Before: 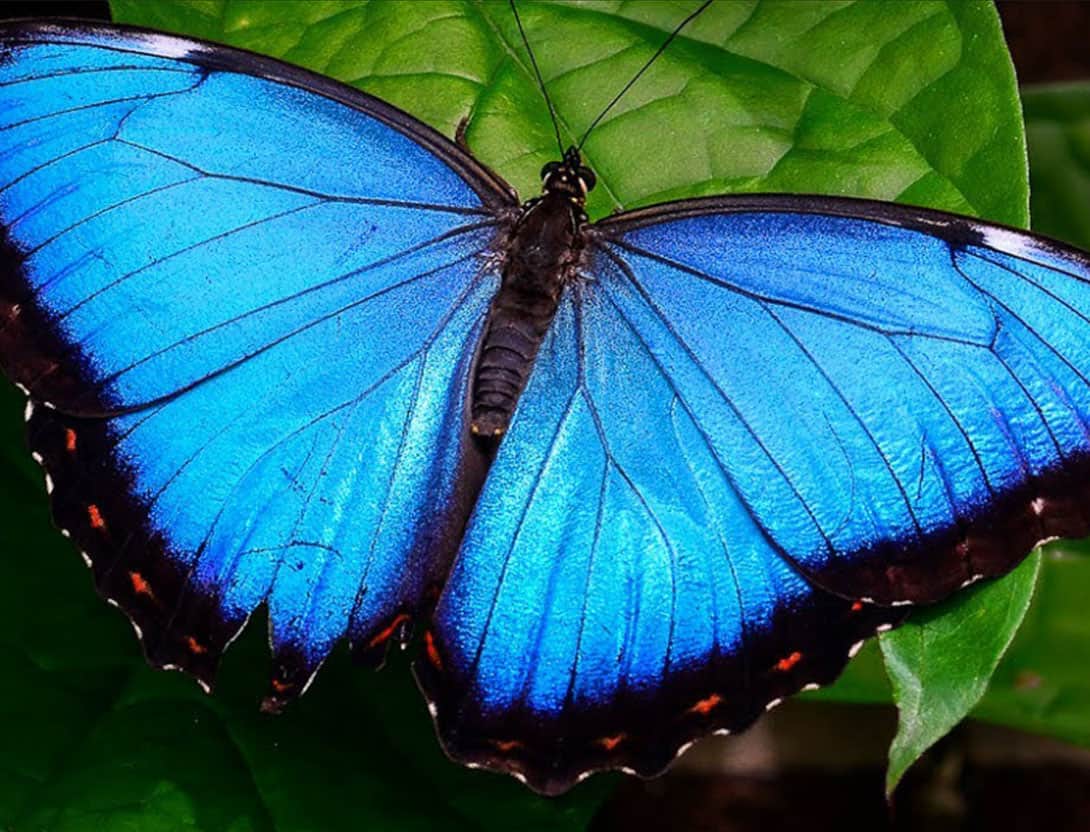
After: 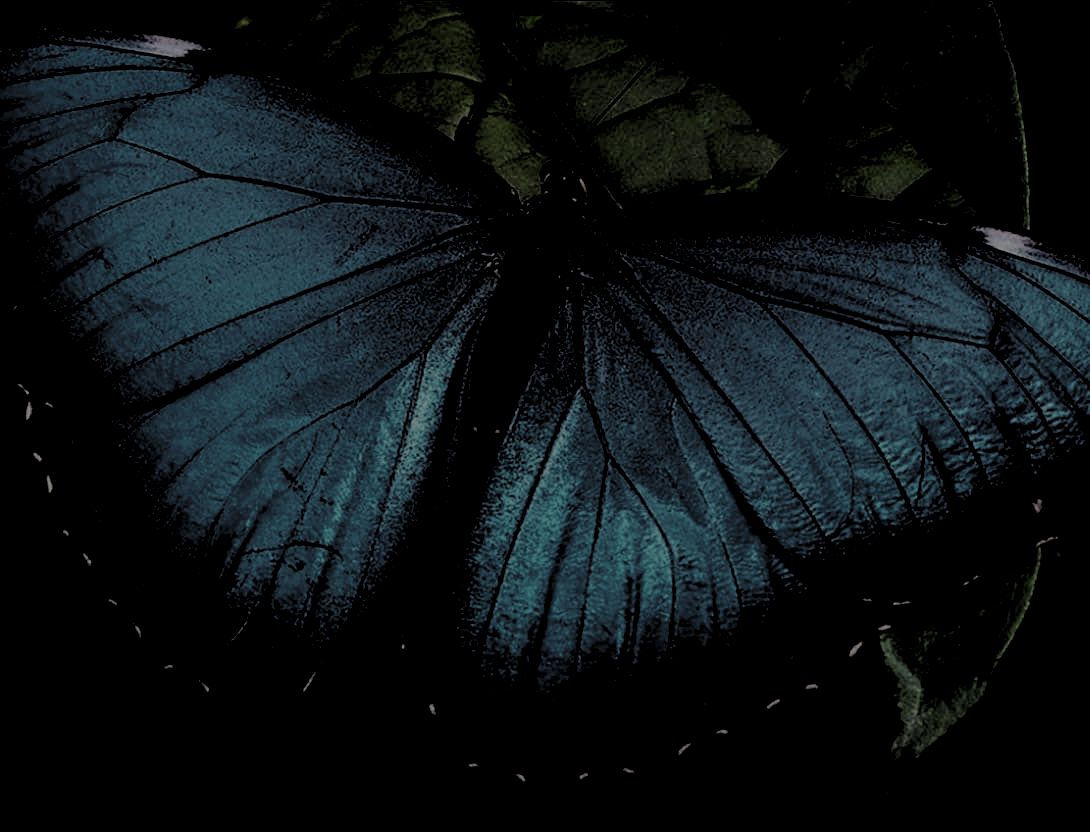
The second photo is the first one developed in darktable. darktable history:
levels: levels [0.514, 0.759, 1]
filmic rgb: black relative exposure -6.16 EV, white relative exposure 6.96 EV, hardness 2.27
